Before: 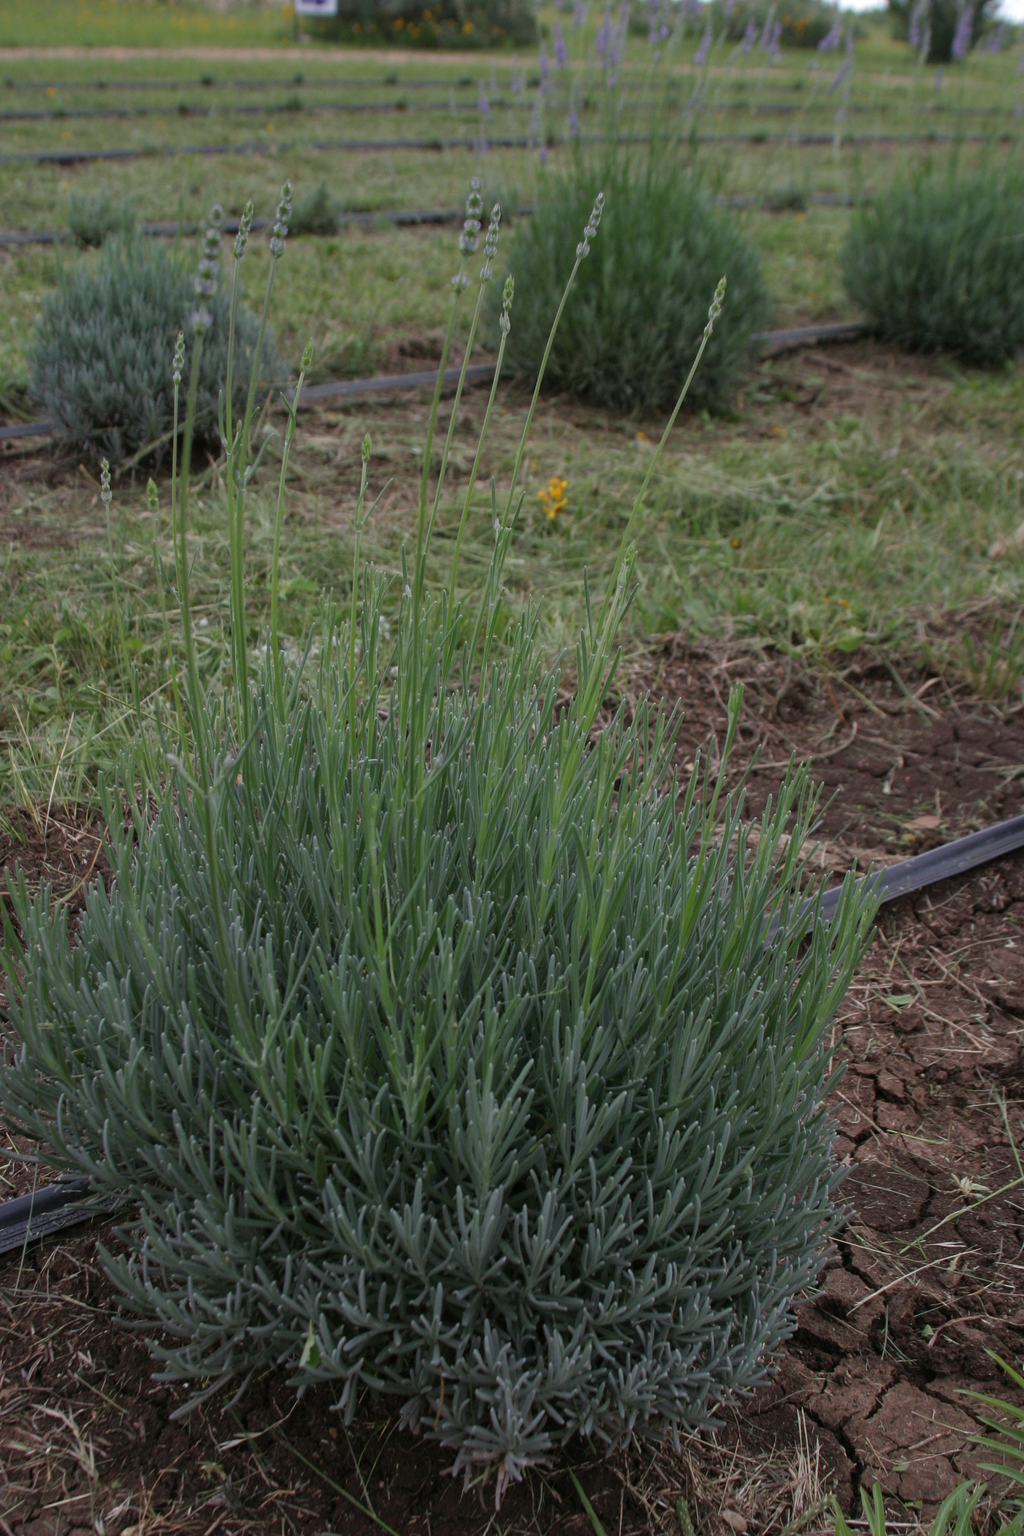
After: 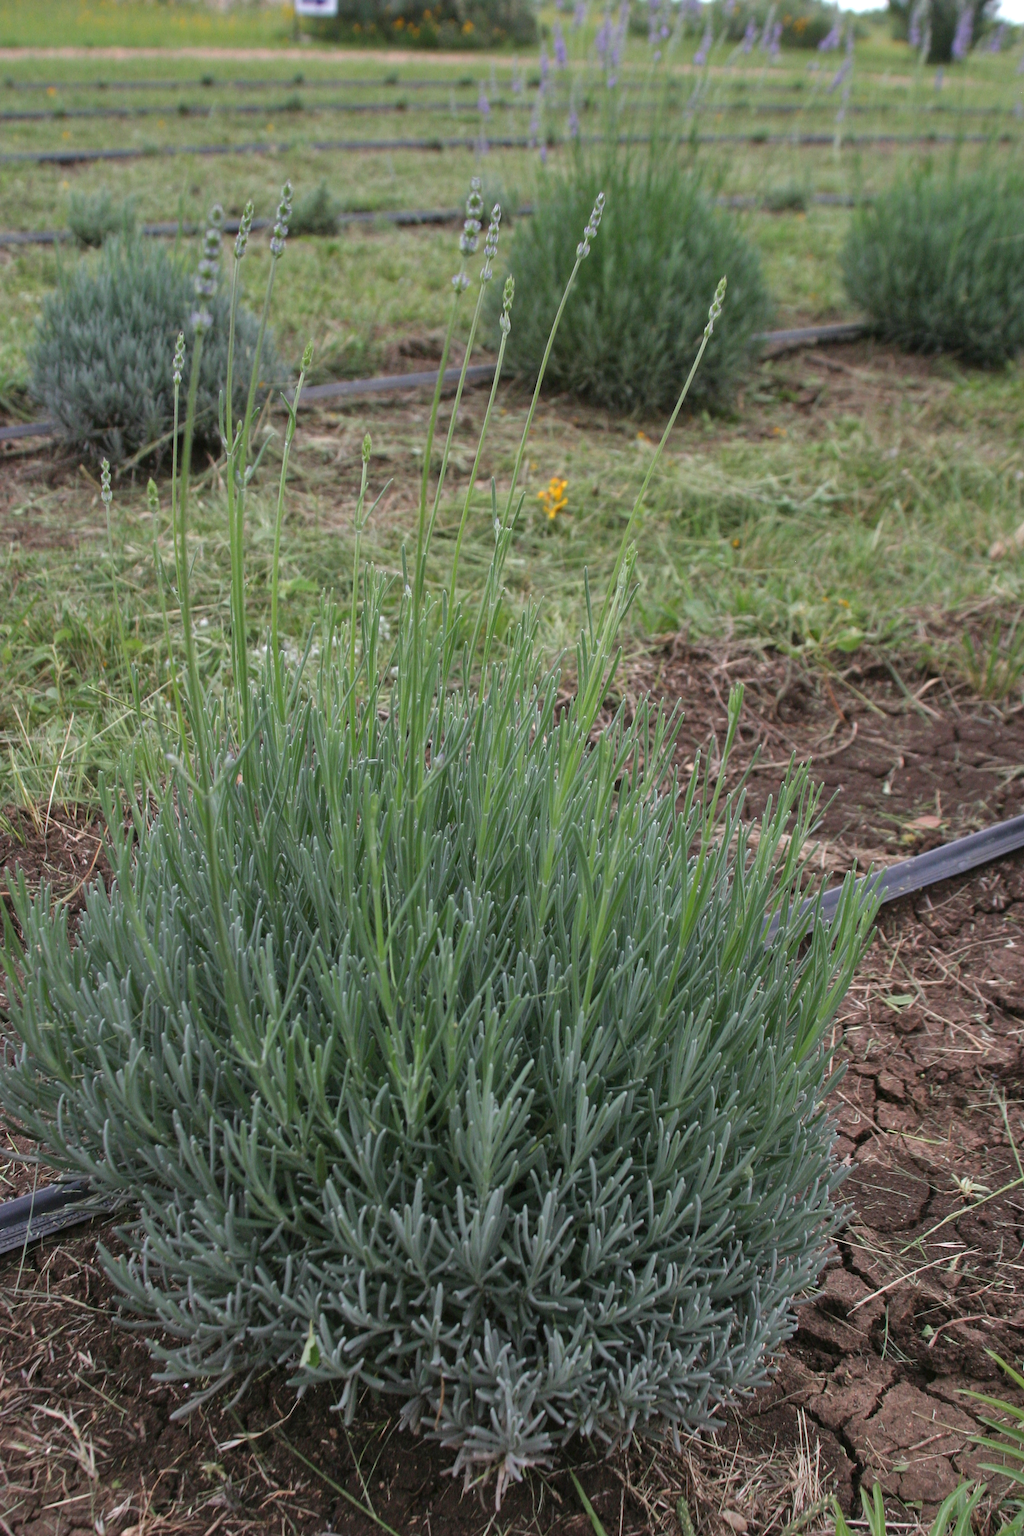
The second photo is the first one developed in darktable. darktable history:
exposure: black level correction 0, exposure 0.698 EV, compensate highlight preservation false
shadows and highlights: shadows 37.48, highlights -27.83, soften with gaussian
